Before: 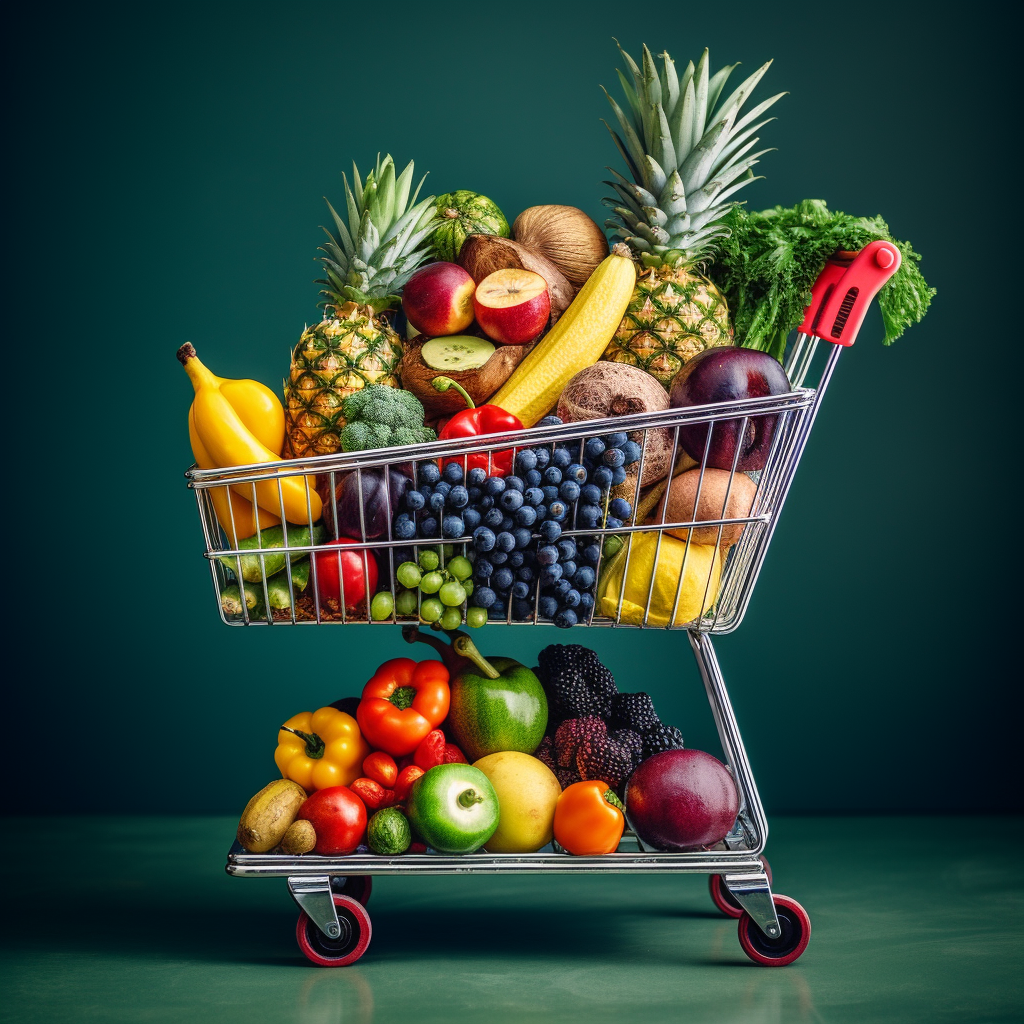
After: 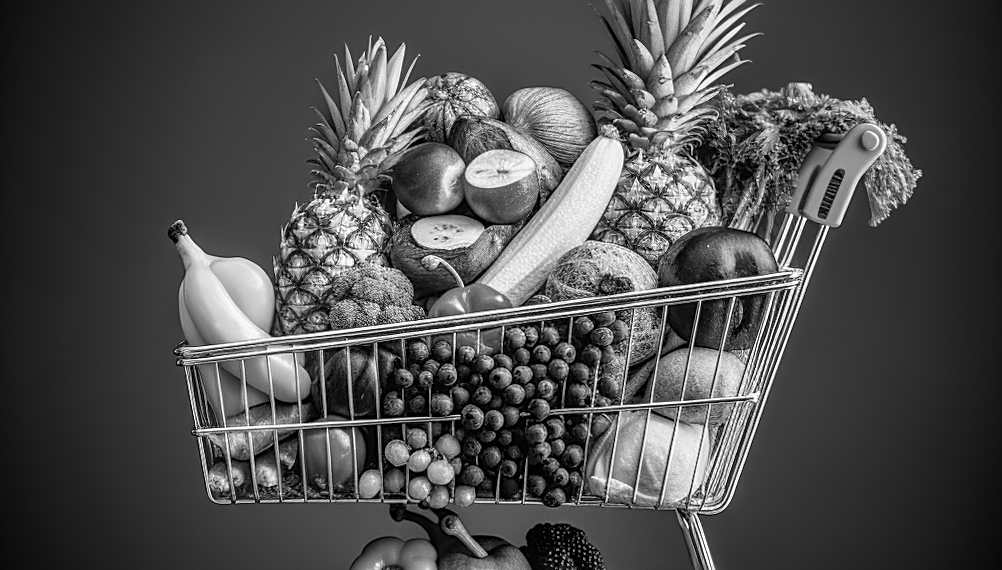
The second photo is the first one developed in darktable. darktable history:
monochrome: a 32, b 64, size 2.3
rotate and perspective: rotation 0.226°, lens shift (vertical) -0.042, crop left 0.023, crop right 0.982, crop top 0.006, crop bottom 0.994
contrast brightness saturation: saturation -0.05
crop and rotate: top 10.605%, bottom 33.274%
sharpen: on, module defaults
local contrast: on, module defaults
